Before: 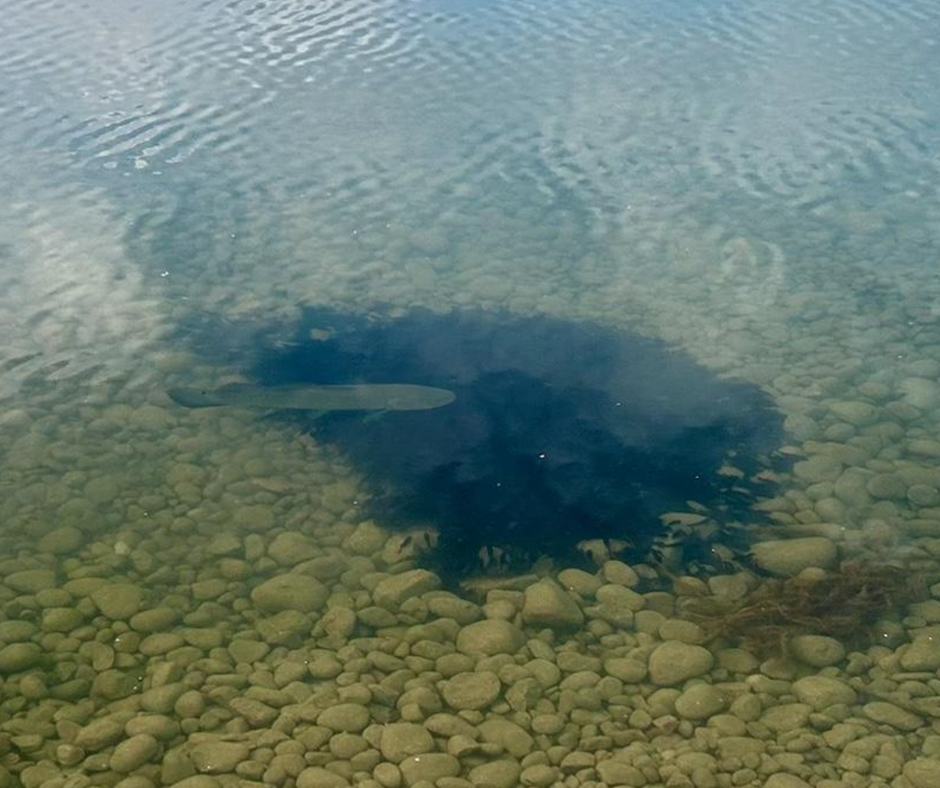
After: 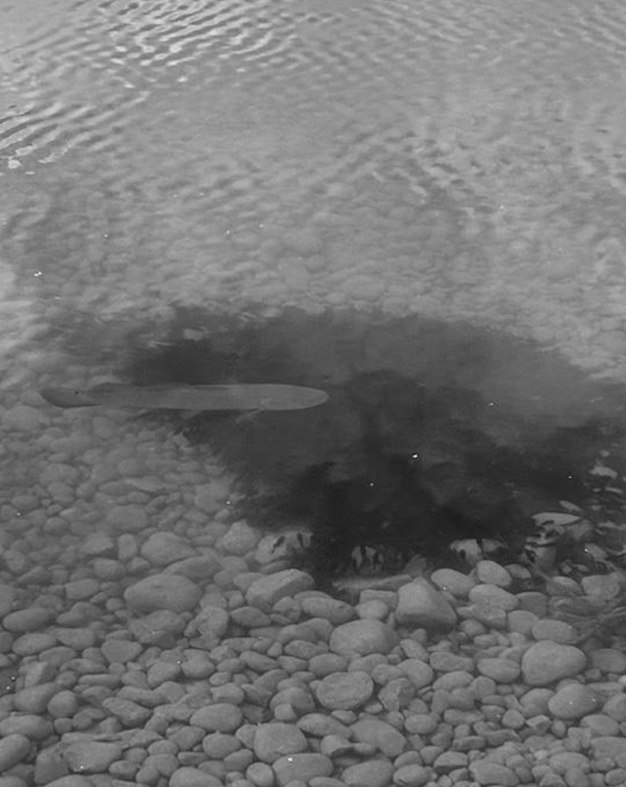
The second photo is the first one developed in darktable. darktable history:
crop and rotate: left 13.537%, right 19.796%
shadows and highlights: soften with gaussian
monochrome: a -4.13, b 5.16, size 1
